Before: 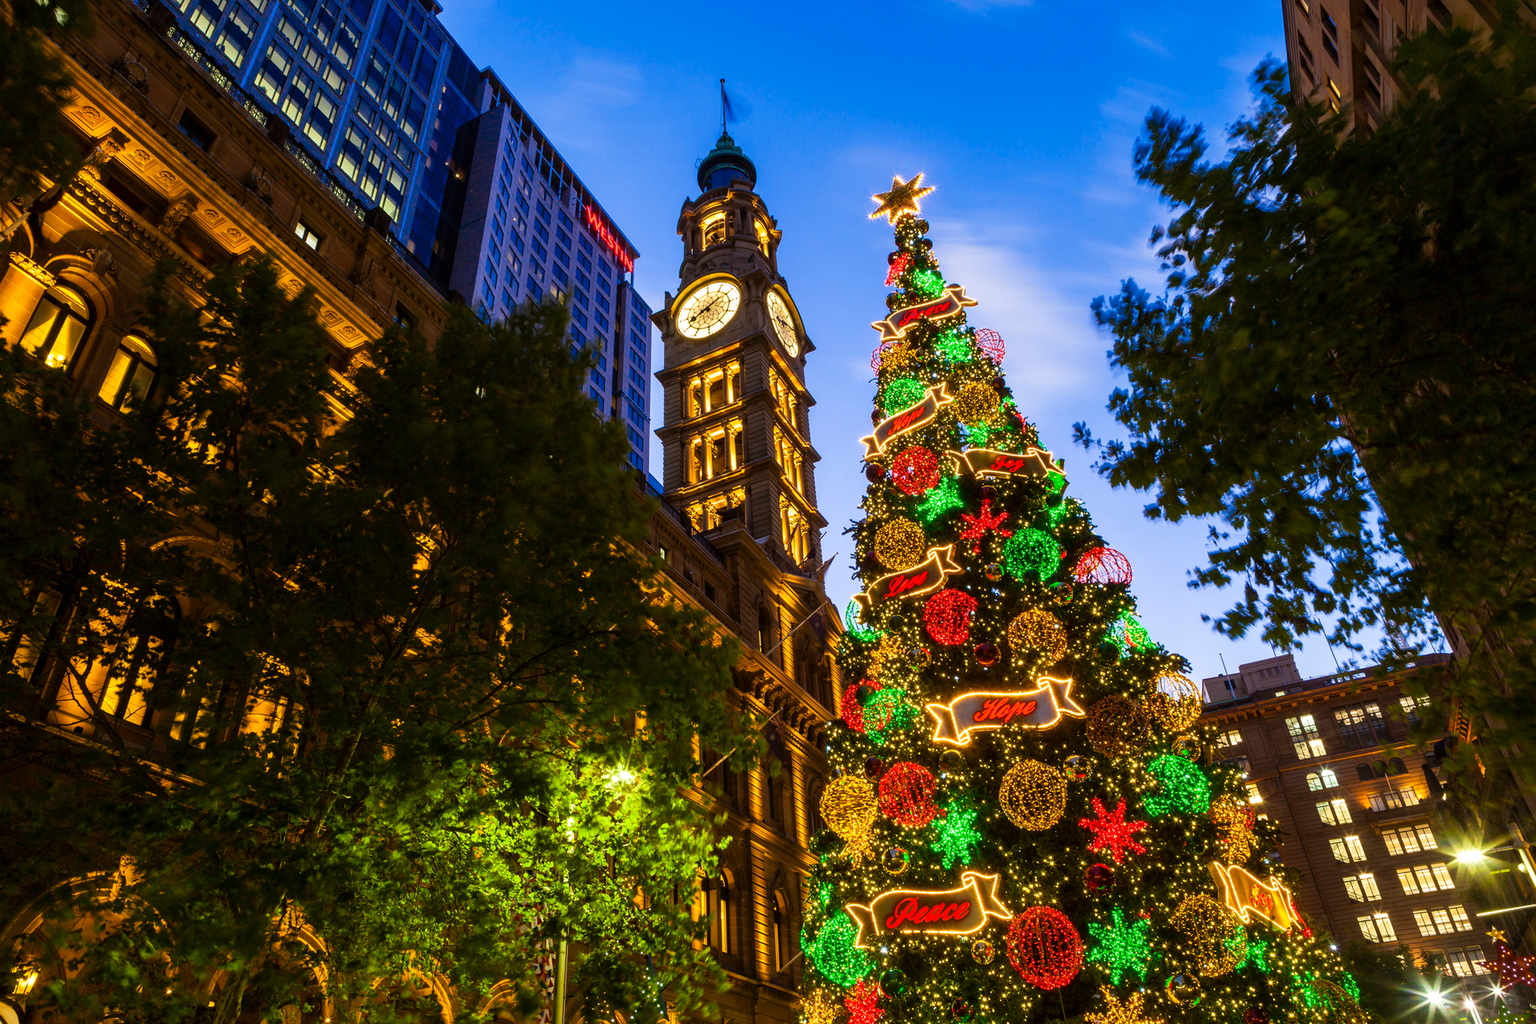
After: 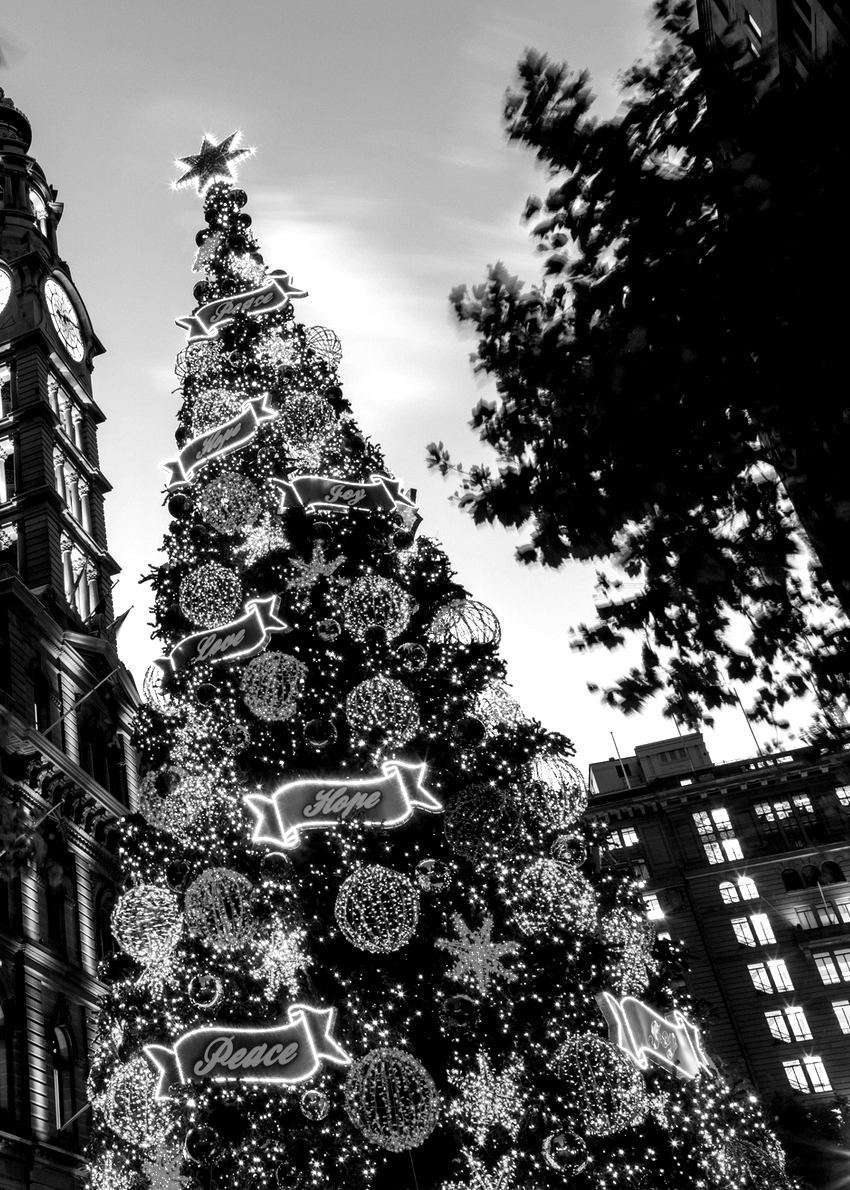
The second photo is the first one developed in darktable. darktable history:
exposure: black level correction 0.001, exposure 0.5 EV, compensate exposure bias true, compensate highlight preservation false
crop: left 47.628%, top 6.643%, right 7.874%
color balance rgb: linear chroma grading › shadows -8%, linear chroma grading › global chroma 10%, perceptual saturation grading › global saturation 2%, perceptual saturation grading › highlights -2%, perceptual saturation grading › mid-tones 4%, perceptual saturation grading › shadows 8%, perceptual brilliance grading › global brilliance 2%, perceptual brilliance grading › highlights -4%, global vibrance 16%, saturation formula JzAzBz (2021)
color calibration: output gray [0.267, 0.423, 0.267, 0], illuminant same as pipeline (D50), adaptation none (bypass)
color balance: lift [0.991, 1, 1, 1], gamma [0.996, 1, 1, 1], input saturation 98.52%, contrast 20.34%, output saturation 103.72%
